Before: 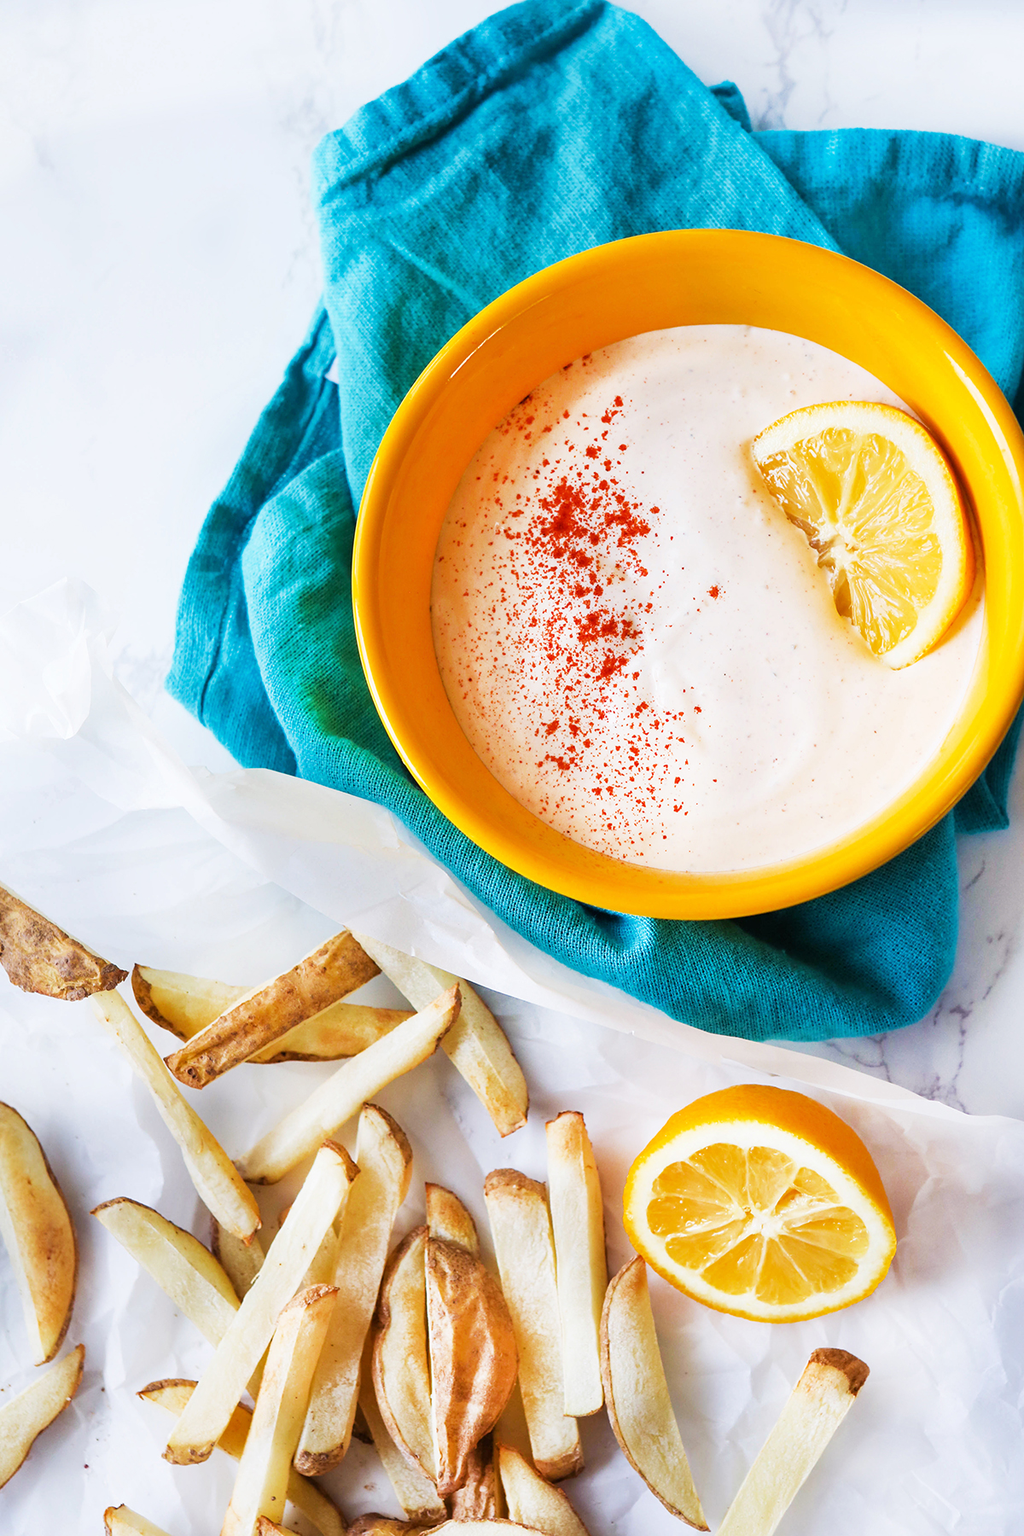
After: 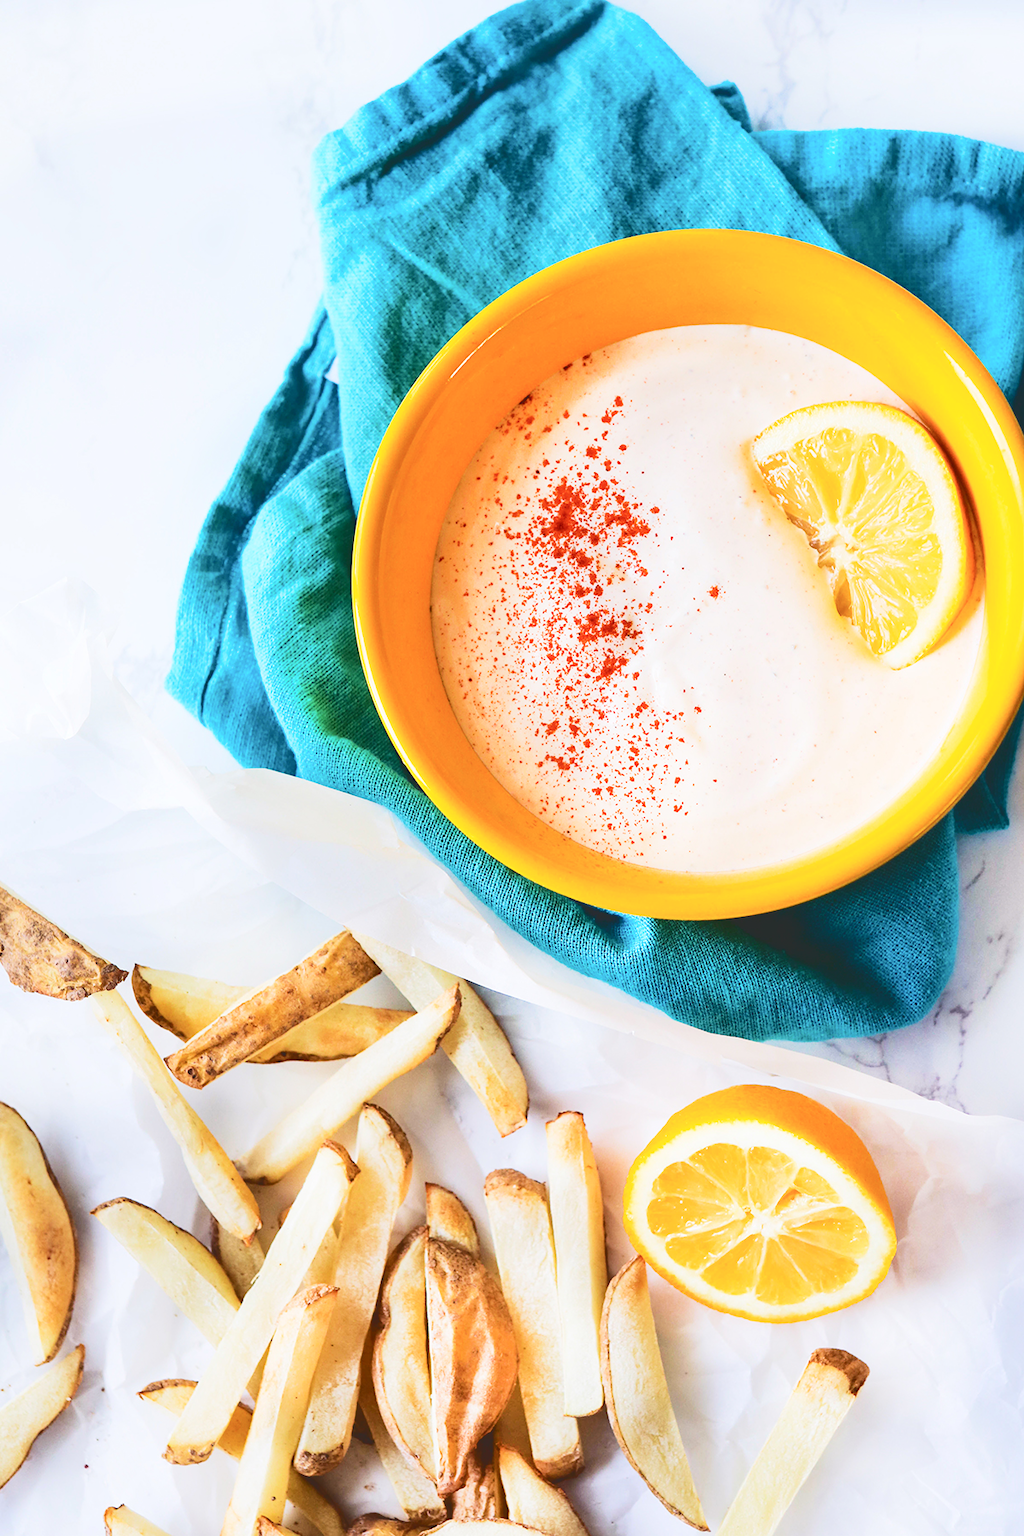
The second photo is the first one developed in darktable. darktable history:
tone curve: curves: ch0 [(0, 0) (0.003, 0.172) (0.011, 0.177) (0.025, 0.177) (0.044, 0.177) (0.069, 0.178) (0.1, 0.181) (0.136, 0.19) (0.177, 0.208) (0.224, 0.226) (0.277, 0.274) (0.335, 0.338) (0.399, 0.43) (0.468, 0.535) (0.543, 0.635) (0.623, 0.726) (0.709, 0.815) (0.801, 0.882) (0.898, 0.936) (1, 1)], color space Lab, independent channels, preserve colors none
